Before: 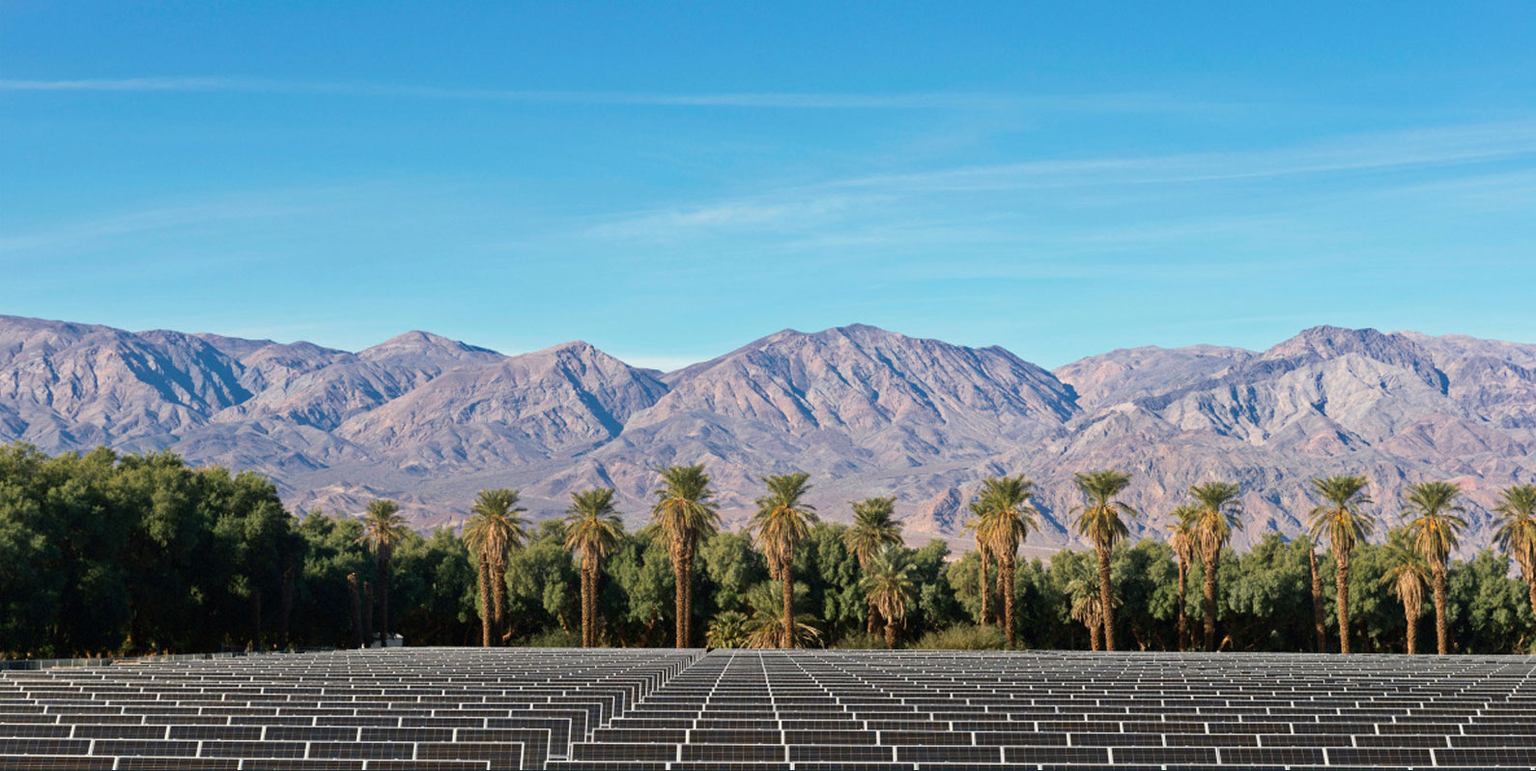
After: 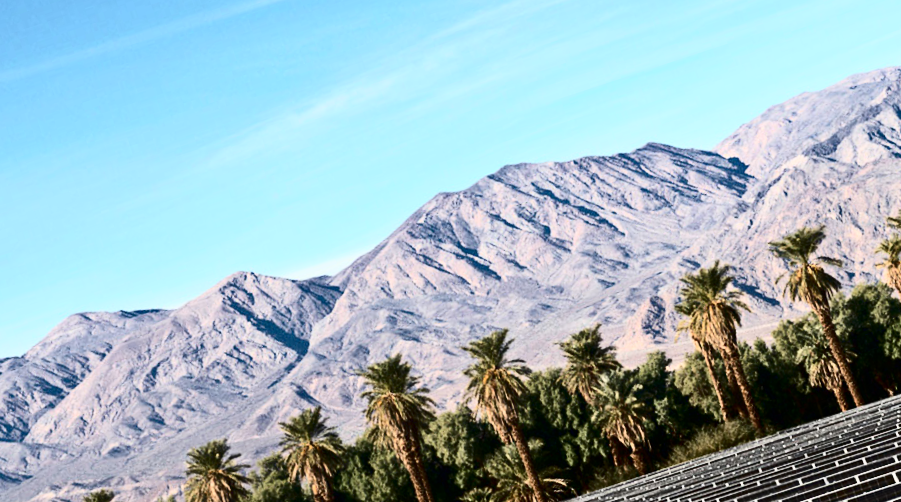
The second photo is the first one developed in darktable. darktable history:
crop and rotate: angle 18.07°, left 6.836%, right 4.248%, bottom 1.132%
contrast brightness saturation: contrast 0.487, saturation -0.1
